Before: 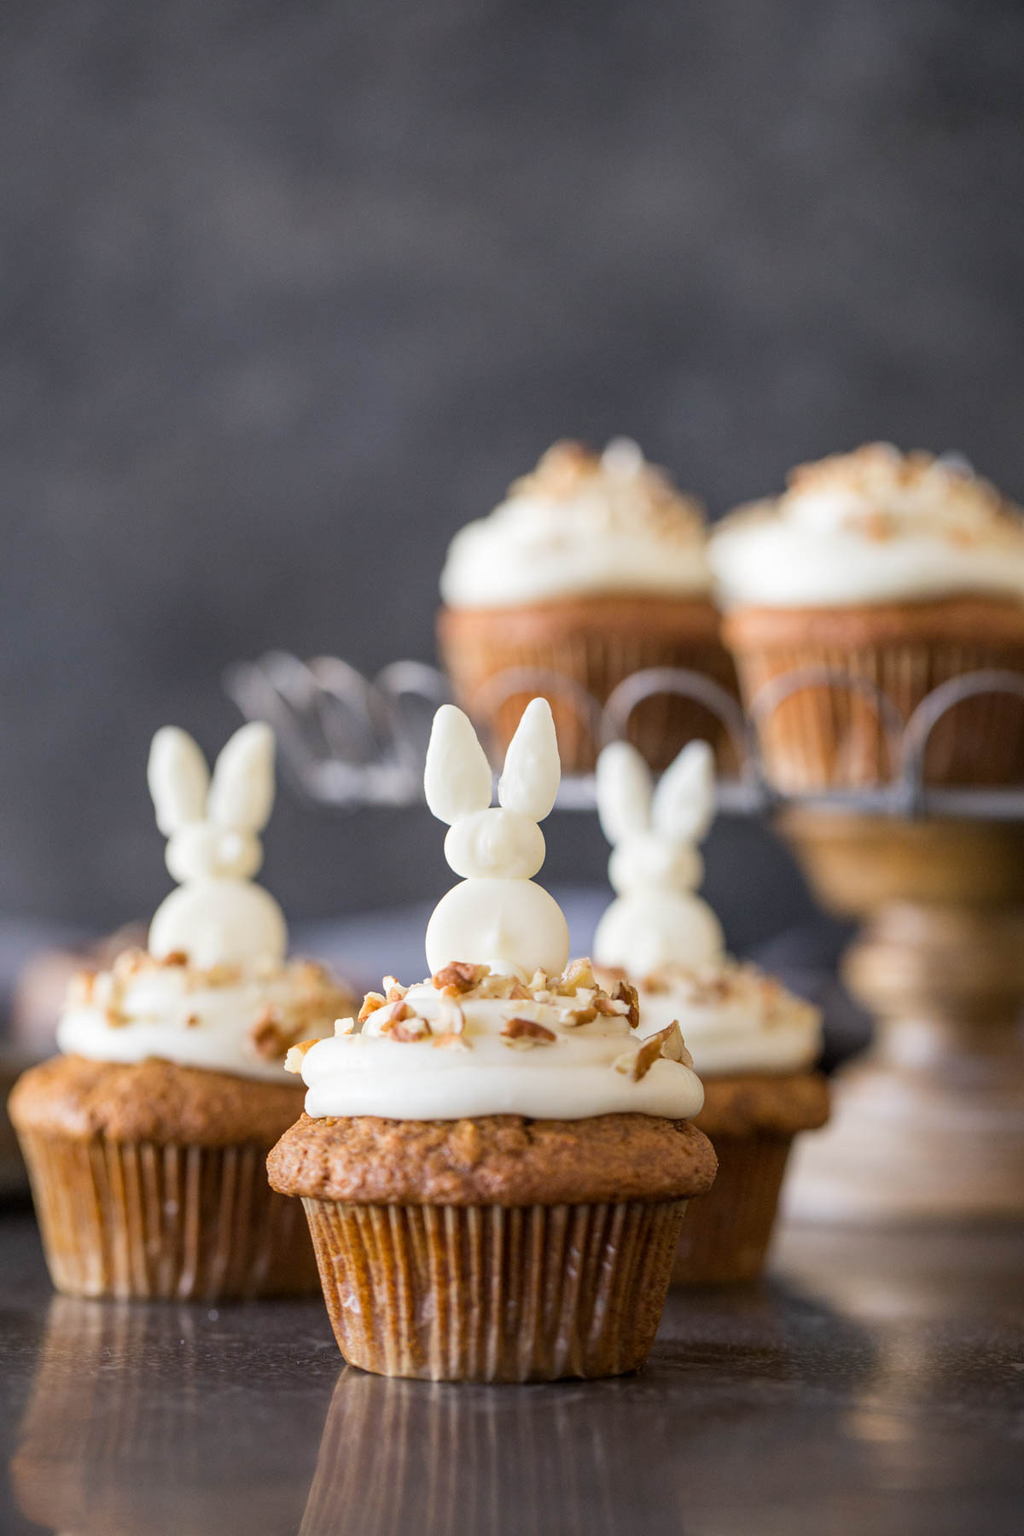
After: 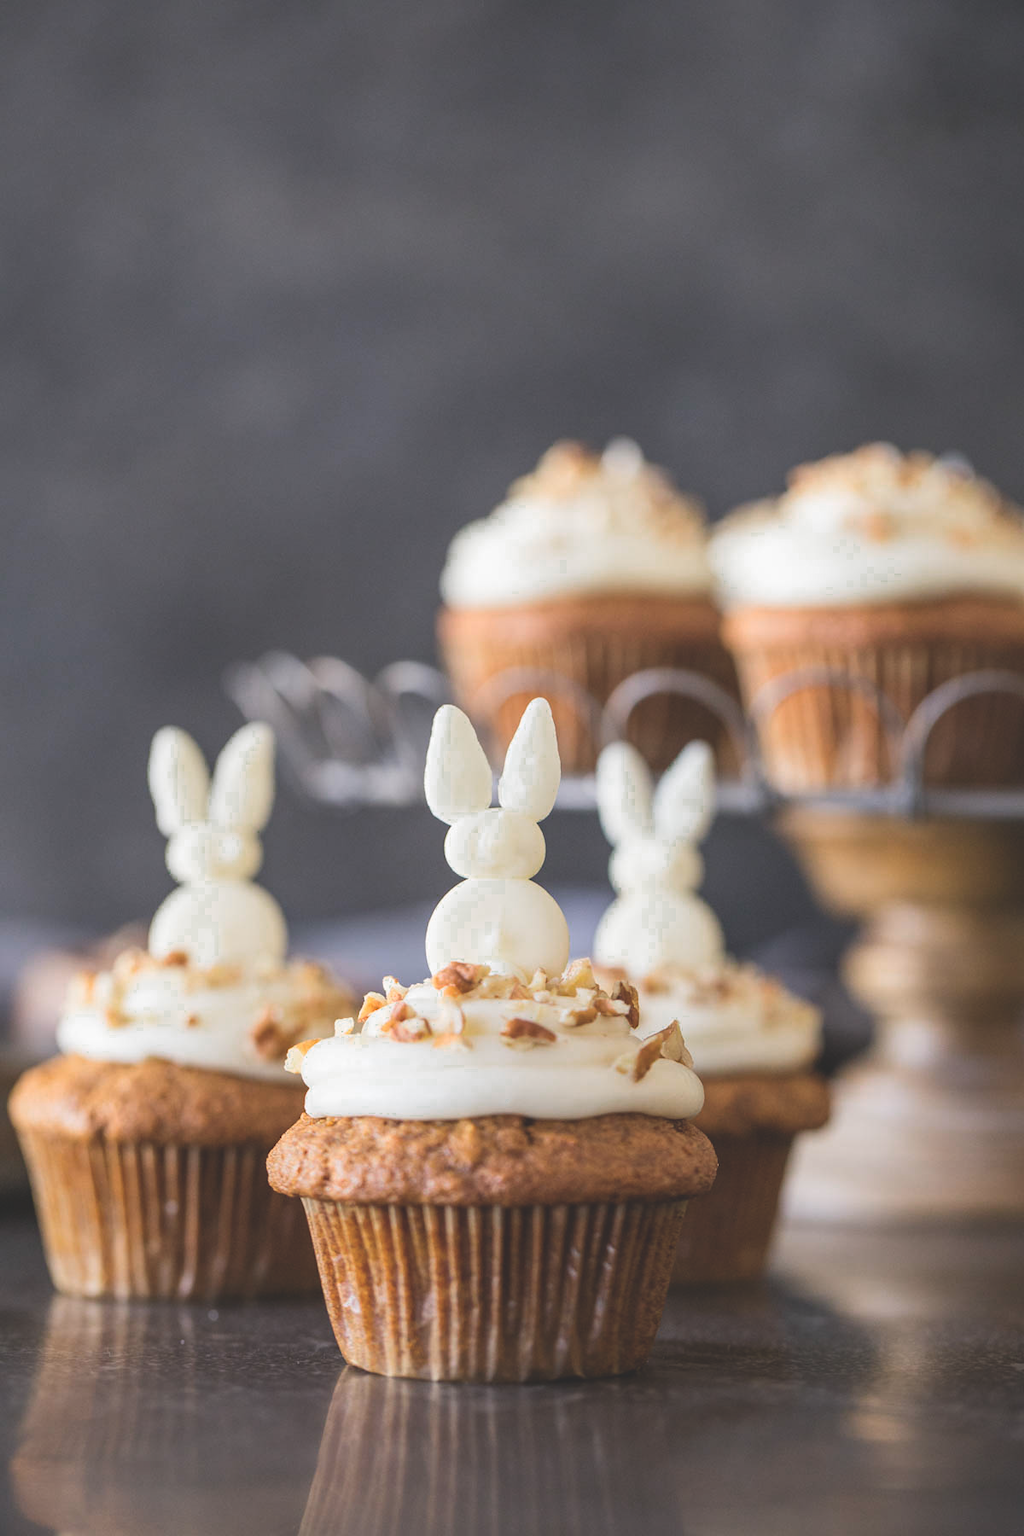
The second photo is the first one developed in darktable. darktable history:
exposure: black level correction -0.023, exposure -0.039 EV, compensate highlight preservation false
color zones: curves: ch0 [(0.25, 0.5) (0.347, 0.092) (0.75, 0.5)]; ch1 [(0.25, 0.5) (0.33, 0.51) (0.75, 0.5)]
